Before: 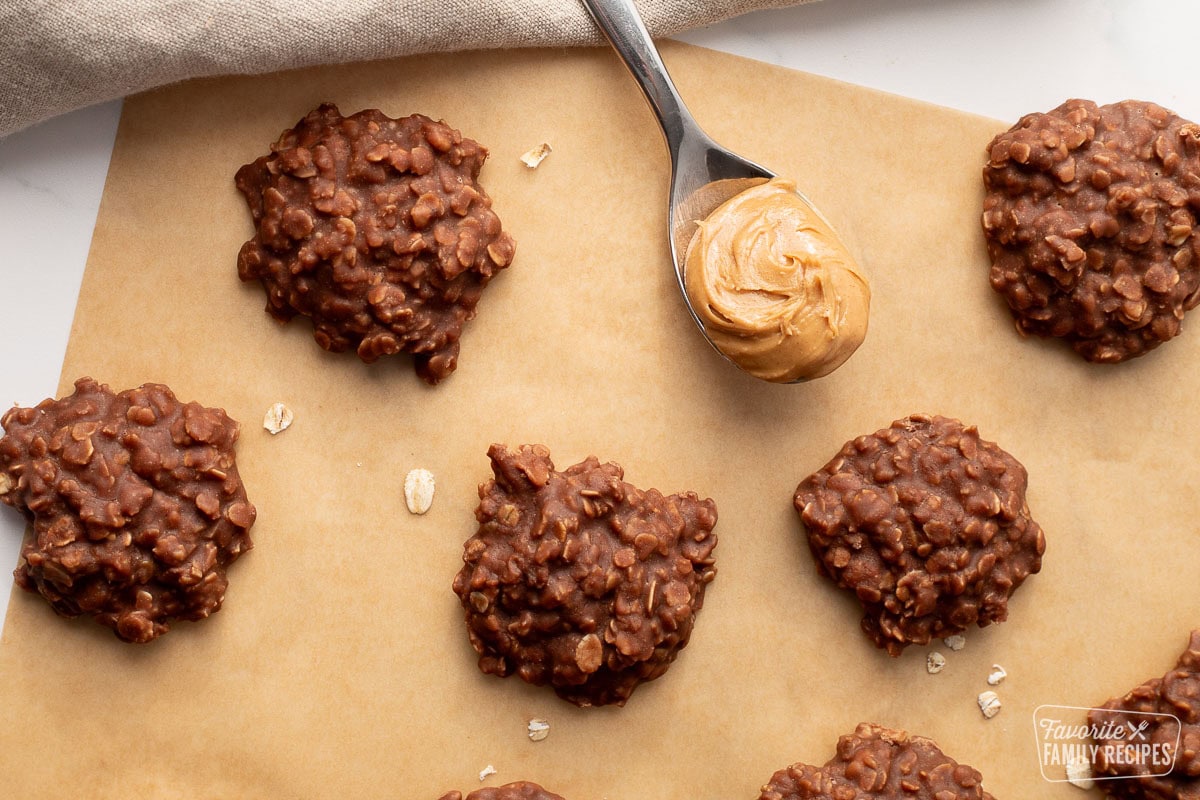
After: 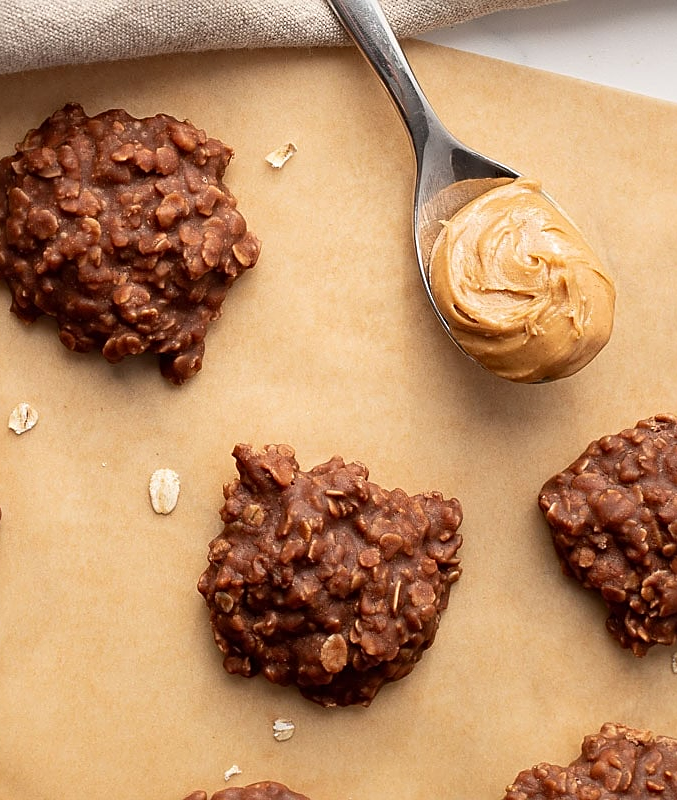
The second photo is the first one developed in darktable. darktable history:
sharpen: on, module defaults
crop: left 21.271%, right 22.291%
